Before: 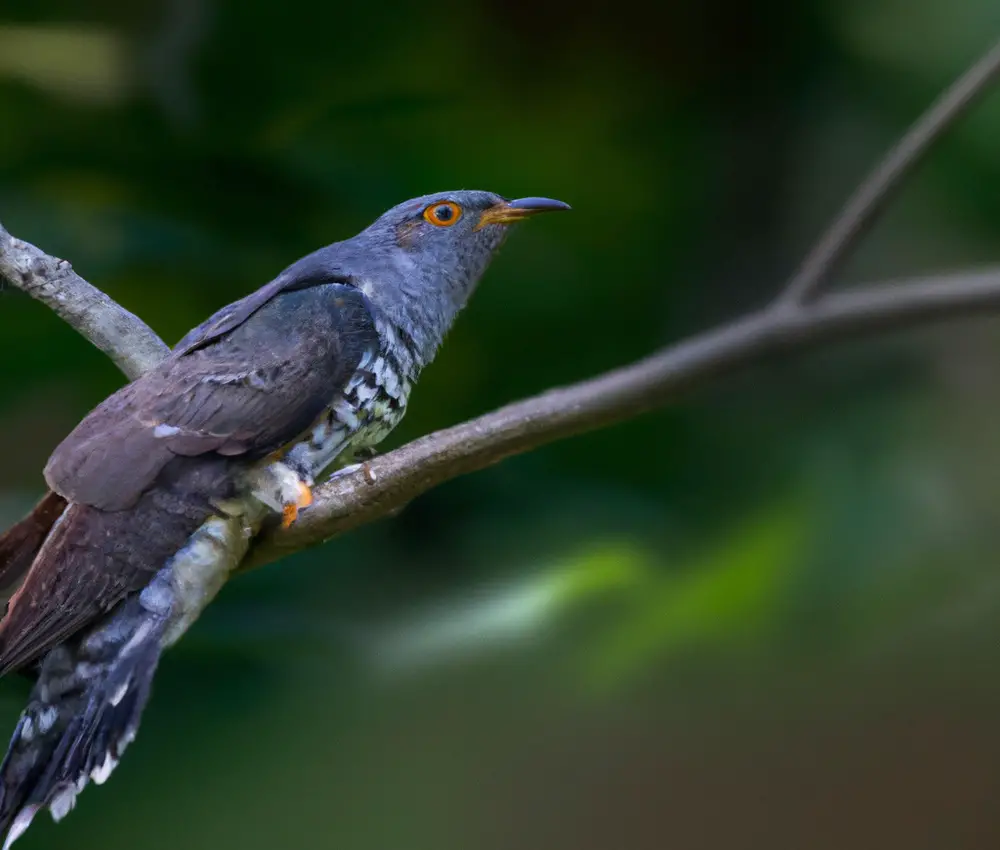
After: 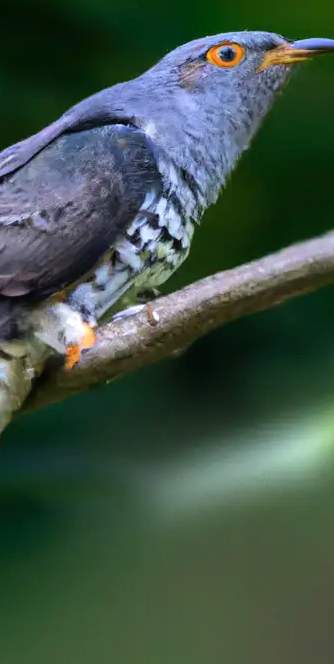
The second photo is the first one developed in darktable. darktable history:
shadows and highlights: low approximation 0.01, soften with gaussian
tone equalizer: -8 EV -0.454 EV, -7 EV -0.398 EV, -6 EV -0.307 EV, -5 EV -0.221 EV, -3 EV 0.231 EV, -2 EV 0.337 EV, -1 EV 0.392 EV, +0 EV 0.447 EV
crop and rotate: left 21.784%, top 18.846%, right 44.77%, bottom 2.967%
